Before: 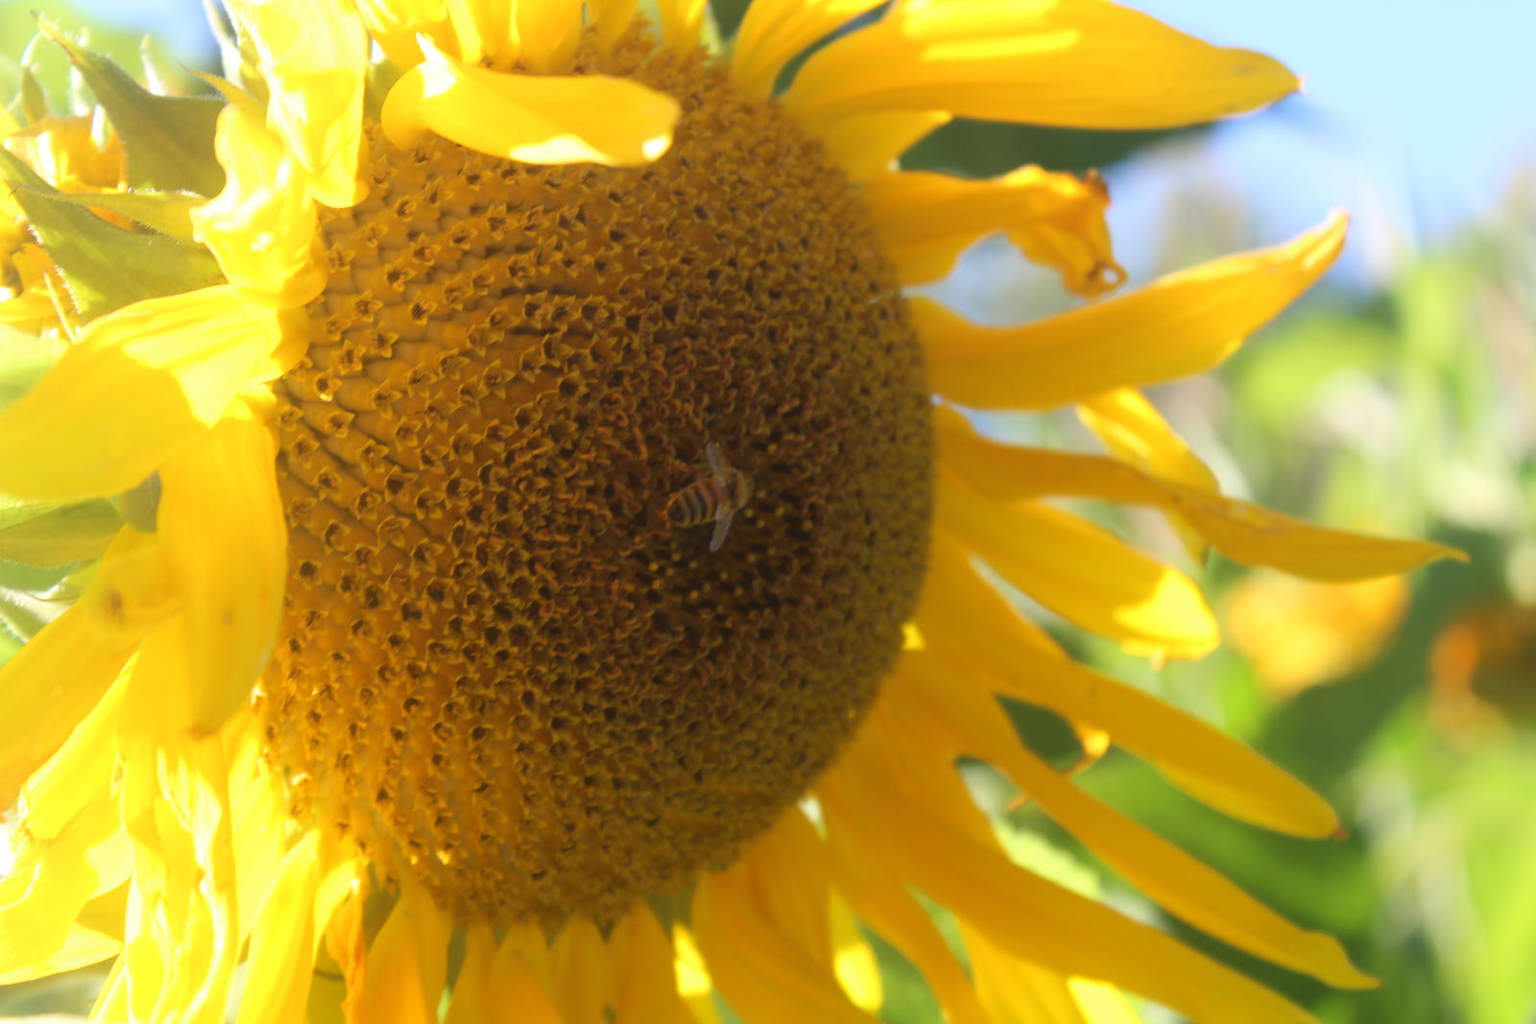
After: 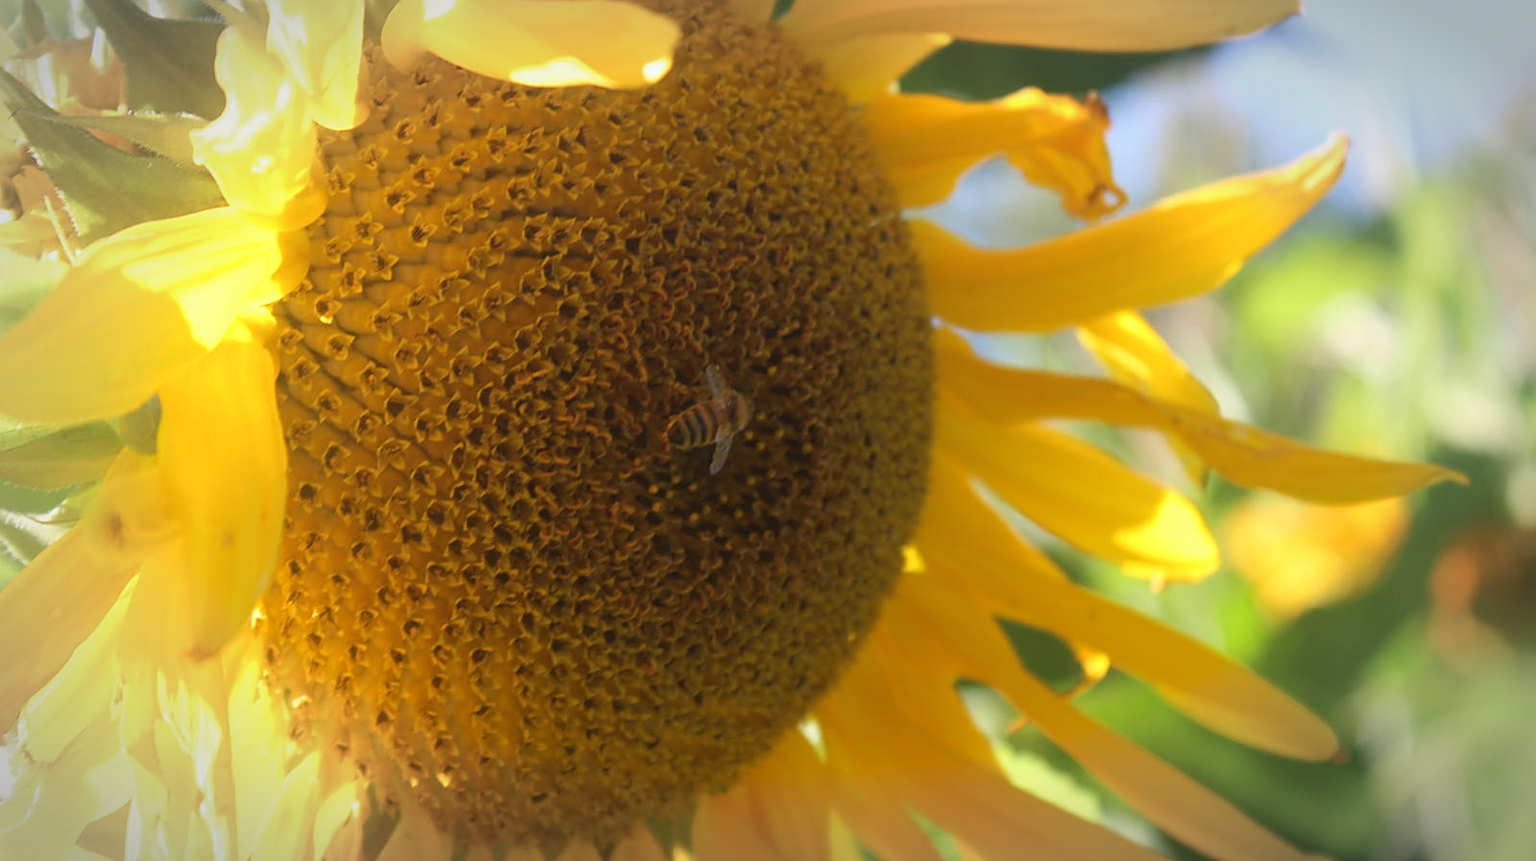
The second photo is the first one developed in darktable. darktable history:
sharpen: on, module defaults
crop: top 7.612%, bottom 8.243%
vignetting: automatic ratio true
